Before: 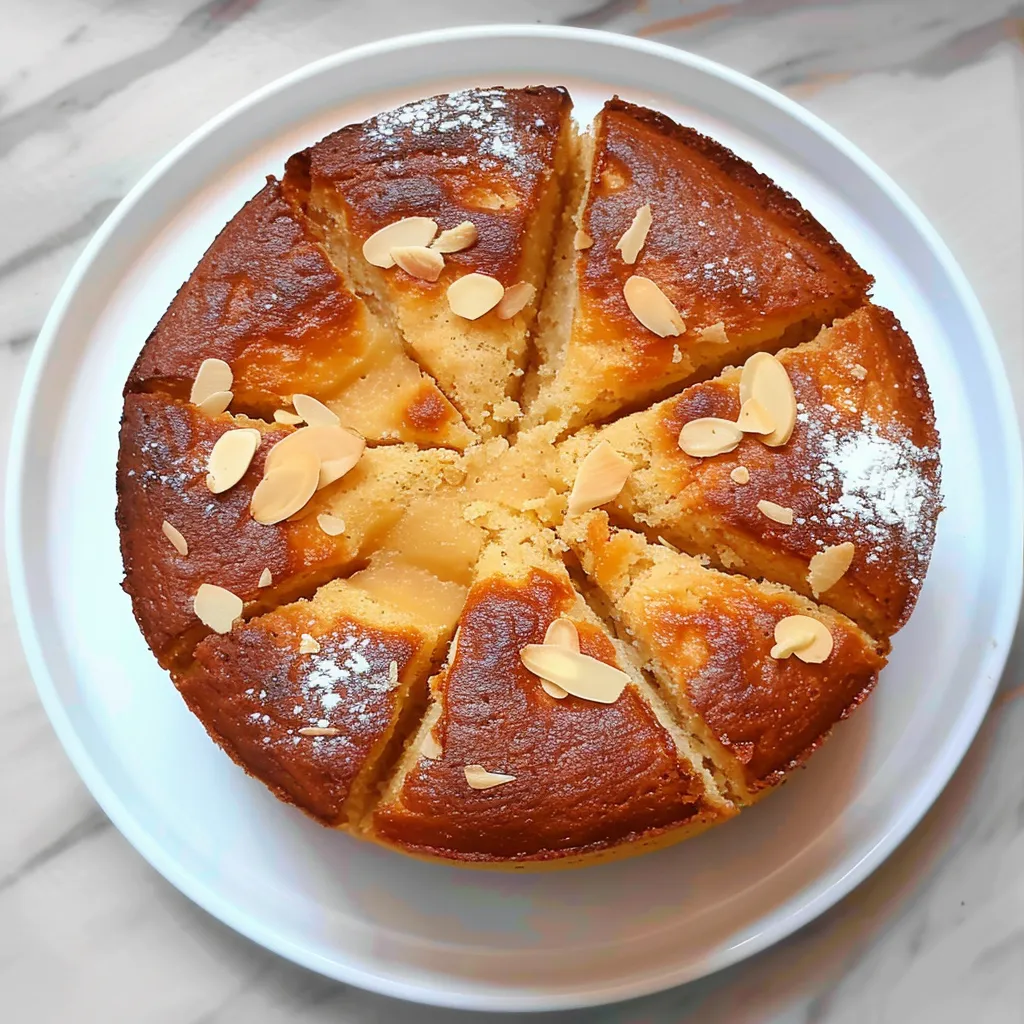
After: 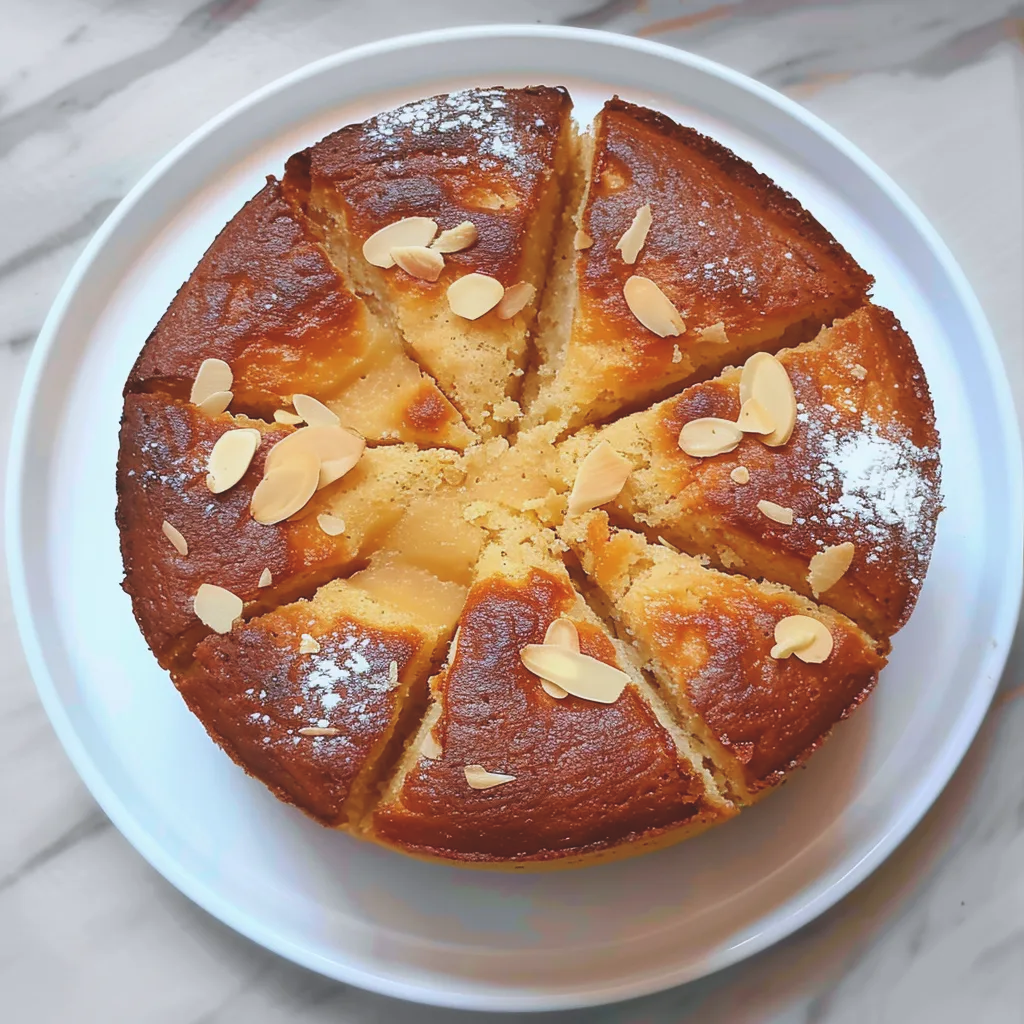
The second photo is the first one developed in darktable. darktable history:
white balance: red 0.98, blue 1.034
exposure: black level correction -0.015, exposure -0.125 EV, compensate highlight preservation false
